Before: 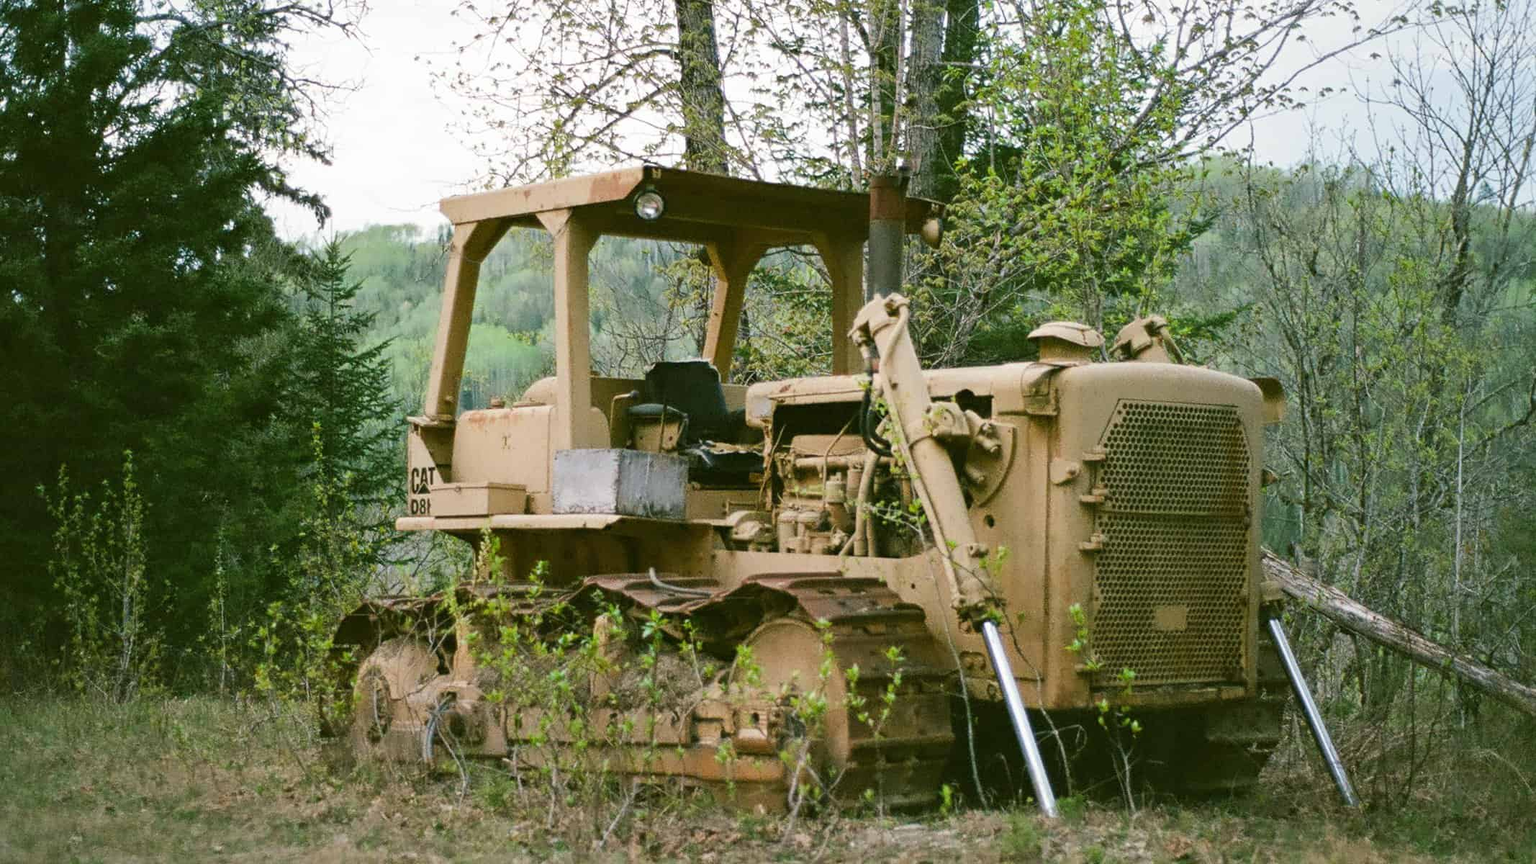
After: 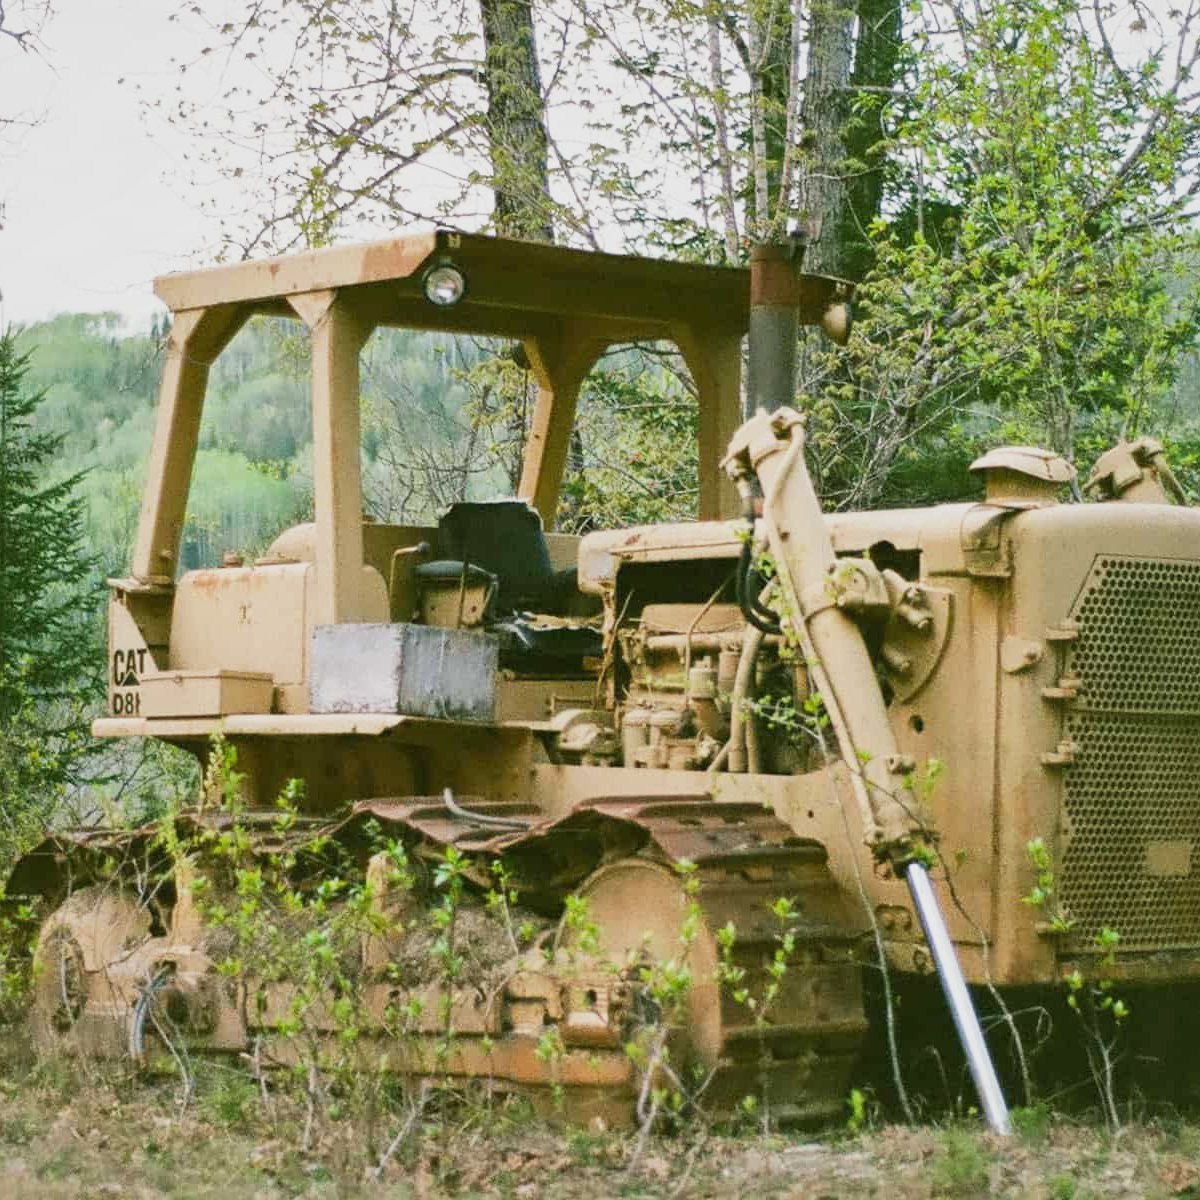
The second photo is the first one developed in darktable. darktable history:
base curve: curves: ch0 [(0, 0) (0.088, 0.125) (0.176, 0.251) (0.354, 0.501) (0.613, 0.749) (1, 0.877)], preserve colors none
shadows and highlights: shadows 30
exposure: compensate highlight preservation false
crop: left 21.496%, right 22.254%
